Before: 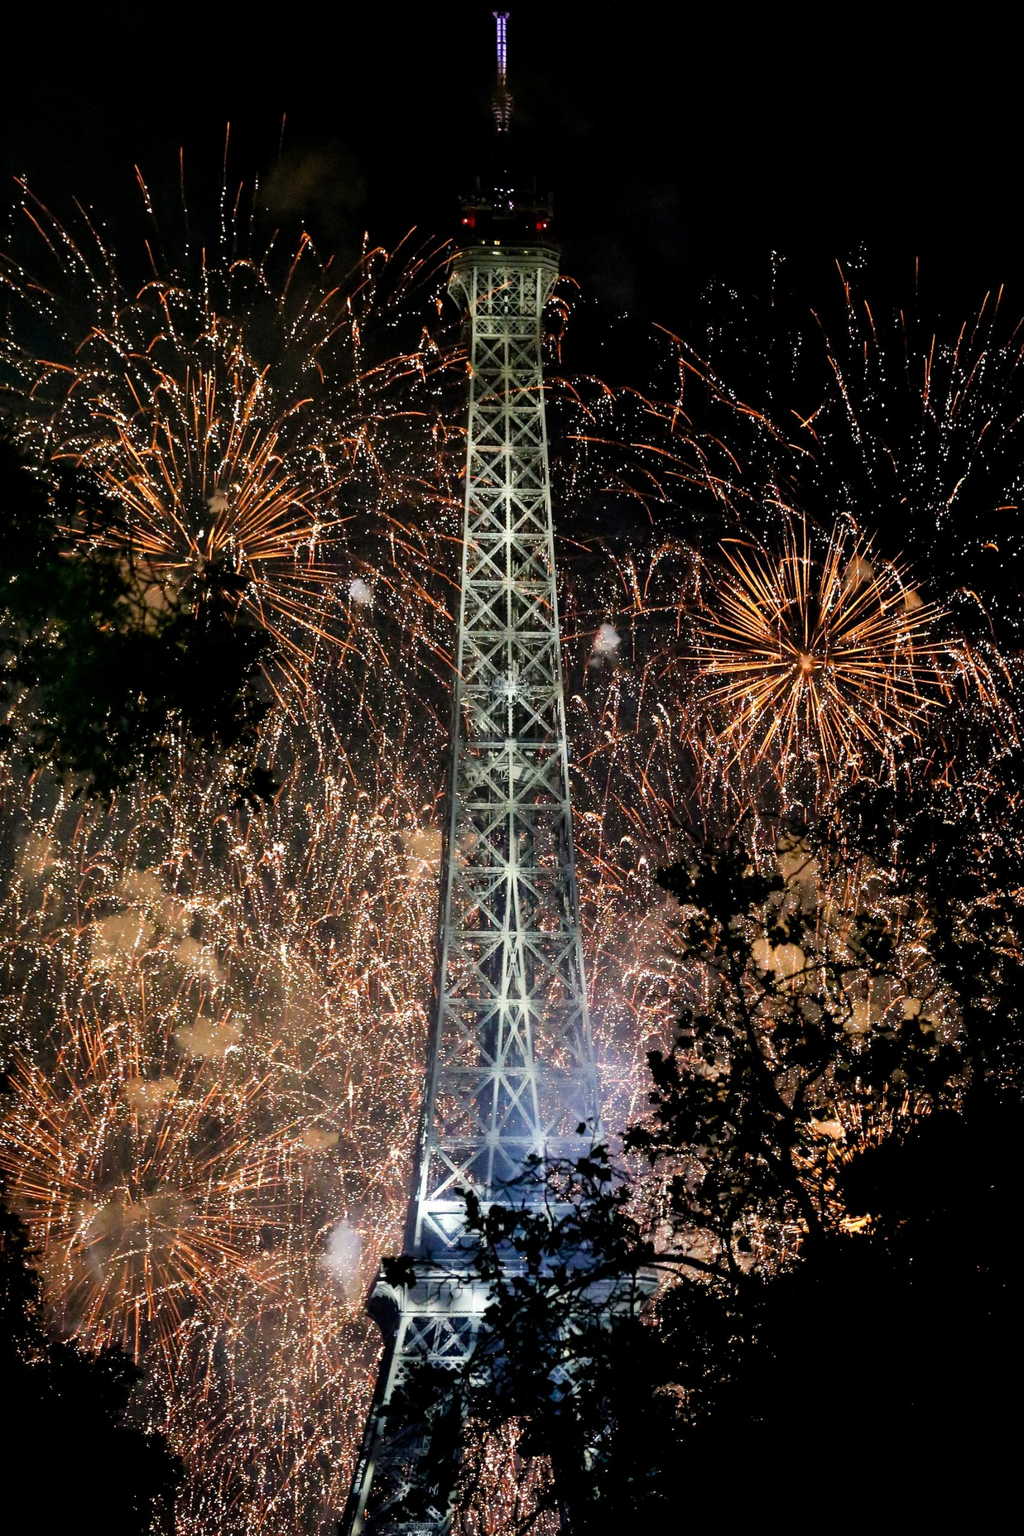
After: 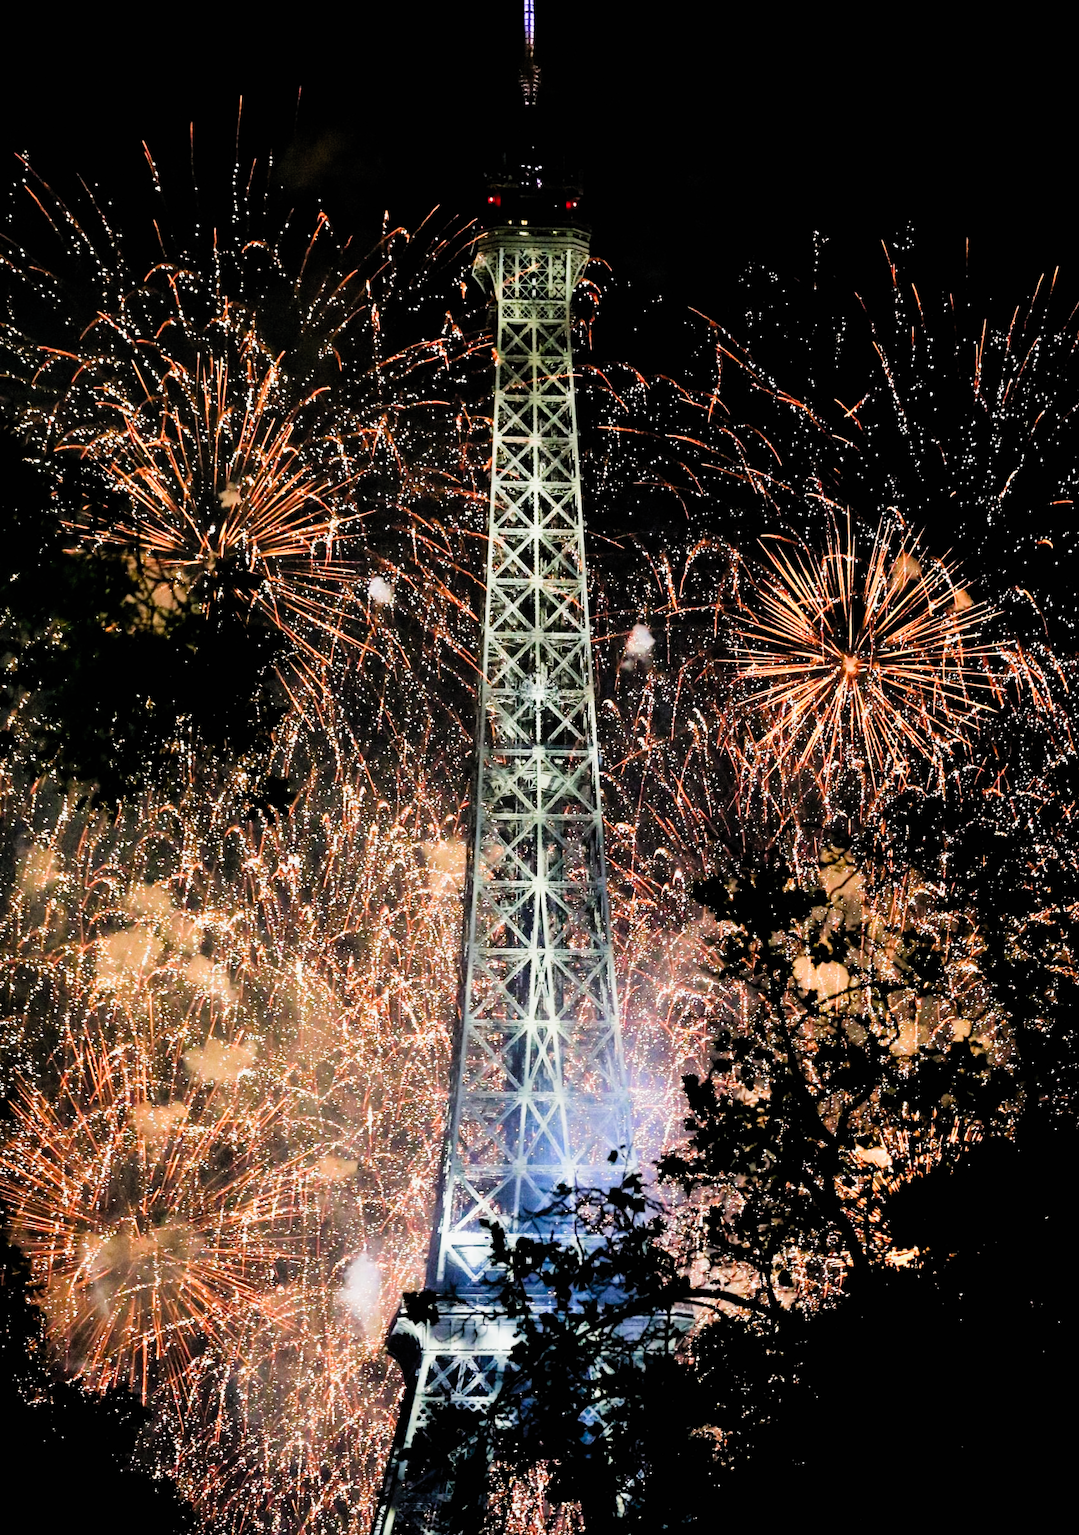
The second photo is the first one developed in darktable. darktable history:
crop and rotate: top 2.081%, bottom 3.072%
tone curve: curves: ch0 [(0, 0) (0.093, 0.104) (0.226, 0.291) (0.327, 0.431) (0.471, 0.648) (0.759, 0.926) (1, 1)], color space Lab, independent channels, preserve colors none
filmic rgb: black relative exposure -7.65 EV, white relative exposure 4.56 EV, threshold 2.97 EV, hardness 3.61, preserve chrominance RGB euclidean norm (legacy), color science v4 (2020), enable highlight reconstruction true
exposure: compensate exposure bias true, compensate highlight preservation false
contrast brightness saturation: saturation 0.488
color zones: curves: ch0 [(0.25, 0.5) (0.636, 0.25) (0.75, 0.5)]
